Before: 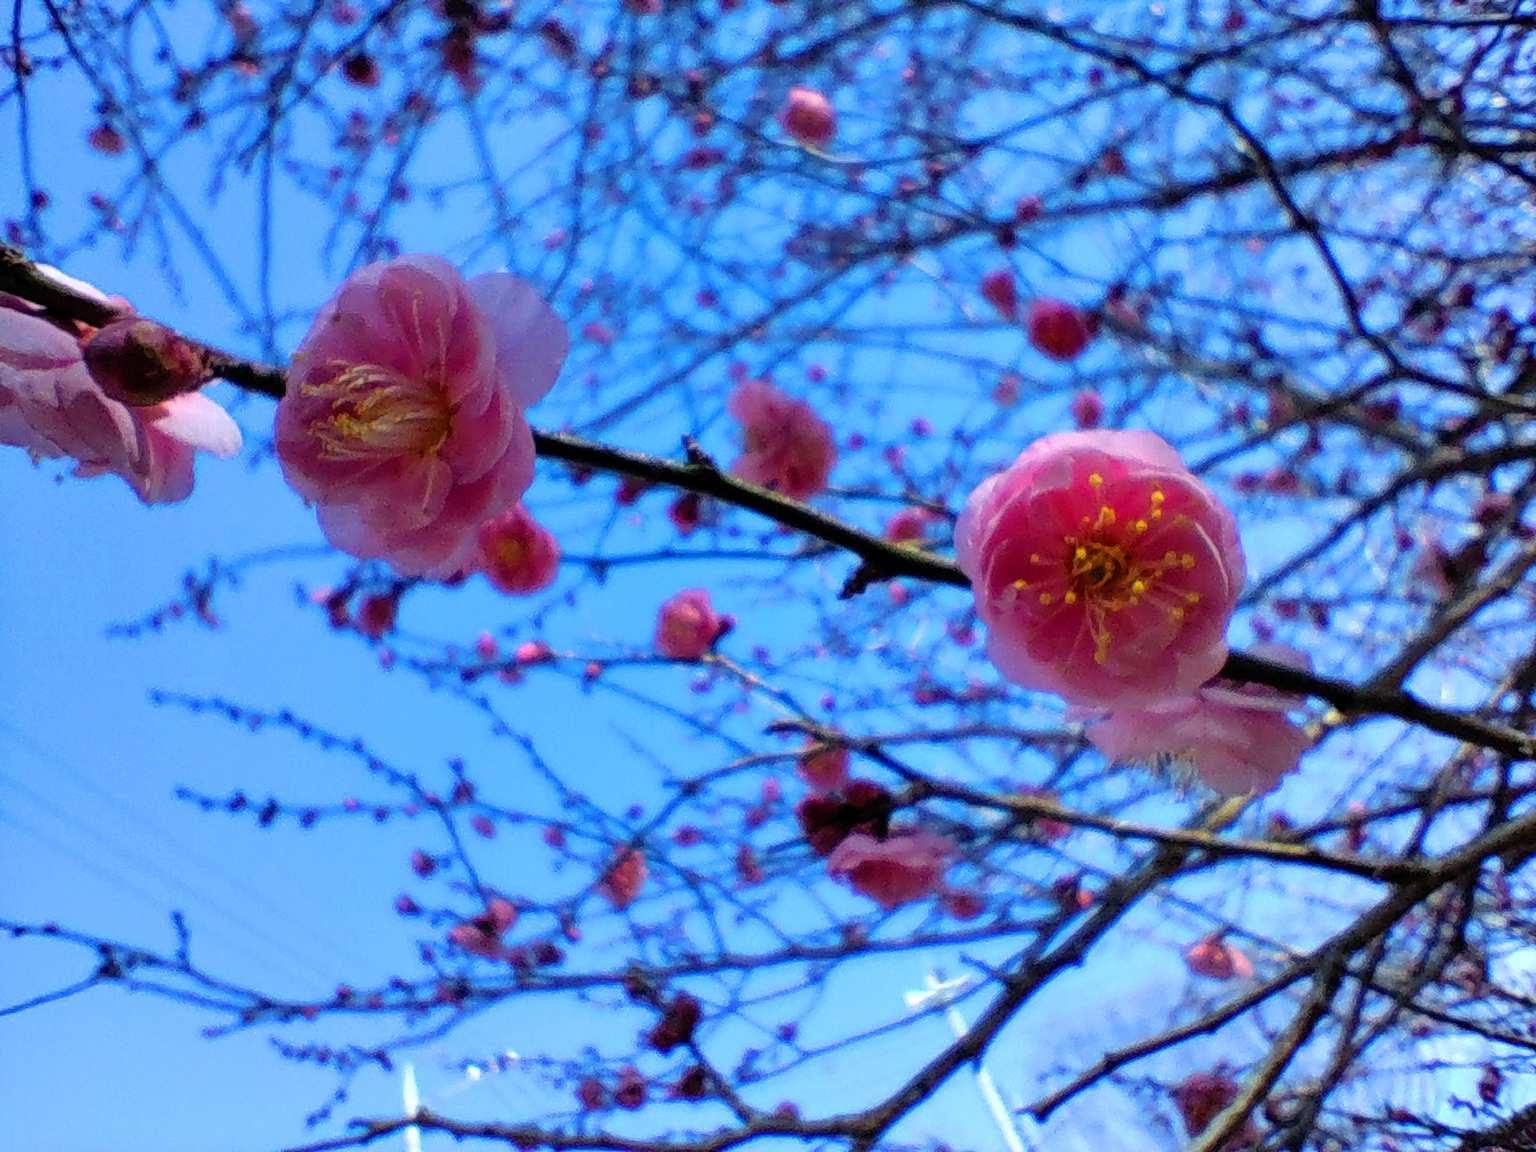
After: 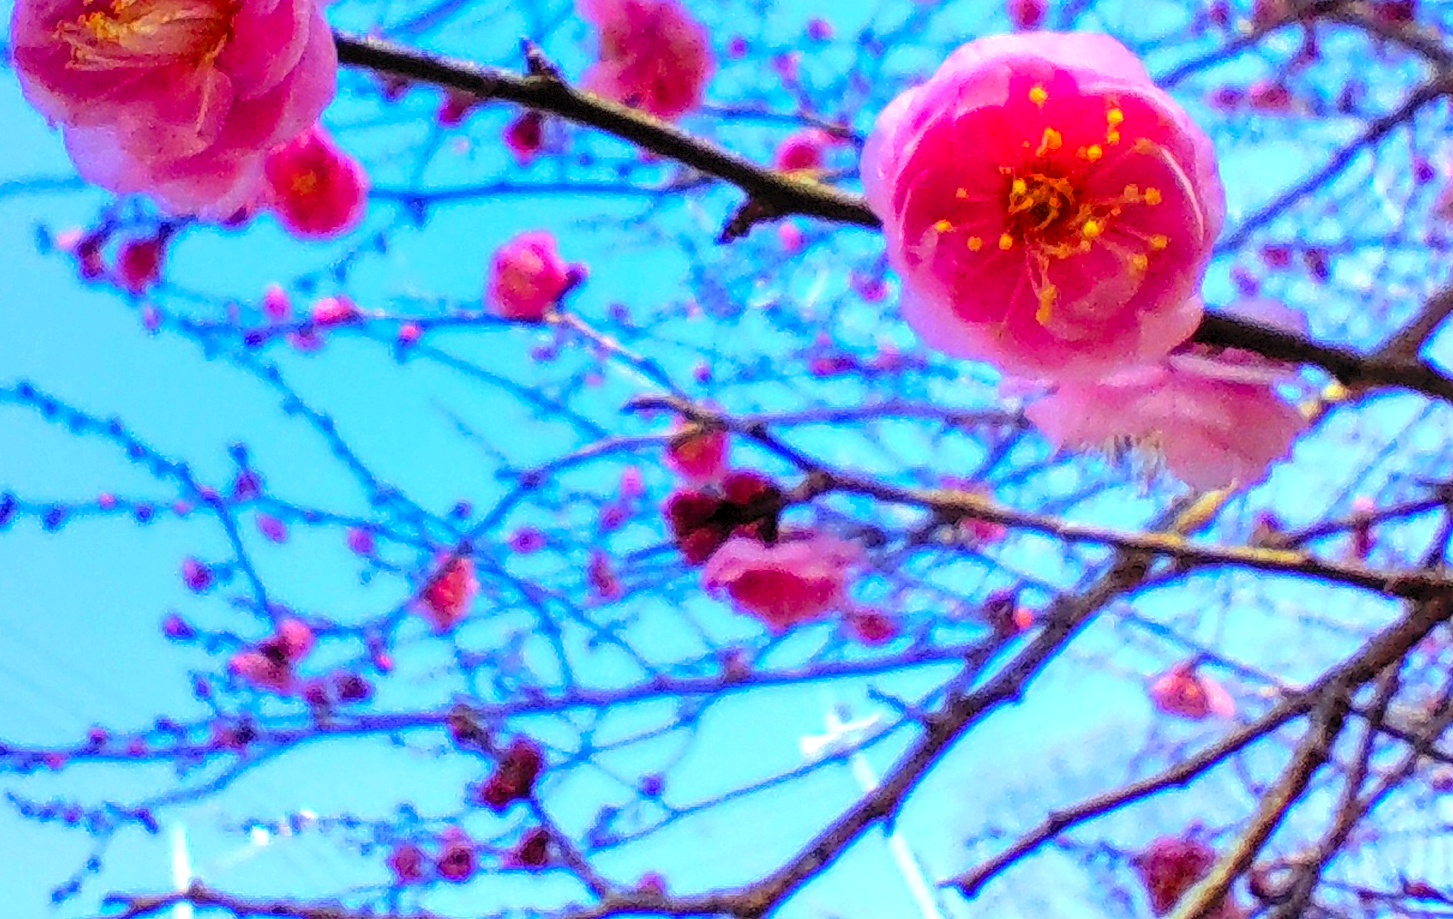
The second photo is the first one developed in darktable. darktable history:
exposure: exposure 0.4 EV, compensate highlight preservation false
rgb levels: mode RGB, independent channels, levels [[0, 0.474, 1], [0, 0.5, 1], [0, 0.5, 1]]
crop and rotate: left 17.299%, top 35.115%, right 7.015%, bottom 1.024%
local contrast: on, module defaults
contrast brightness saturation: contrast 0.07, brightness 0.18, saturation 0.4
